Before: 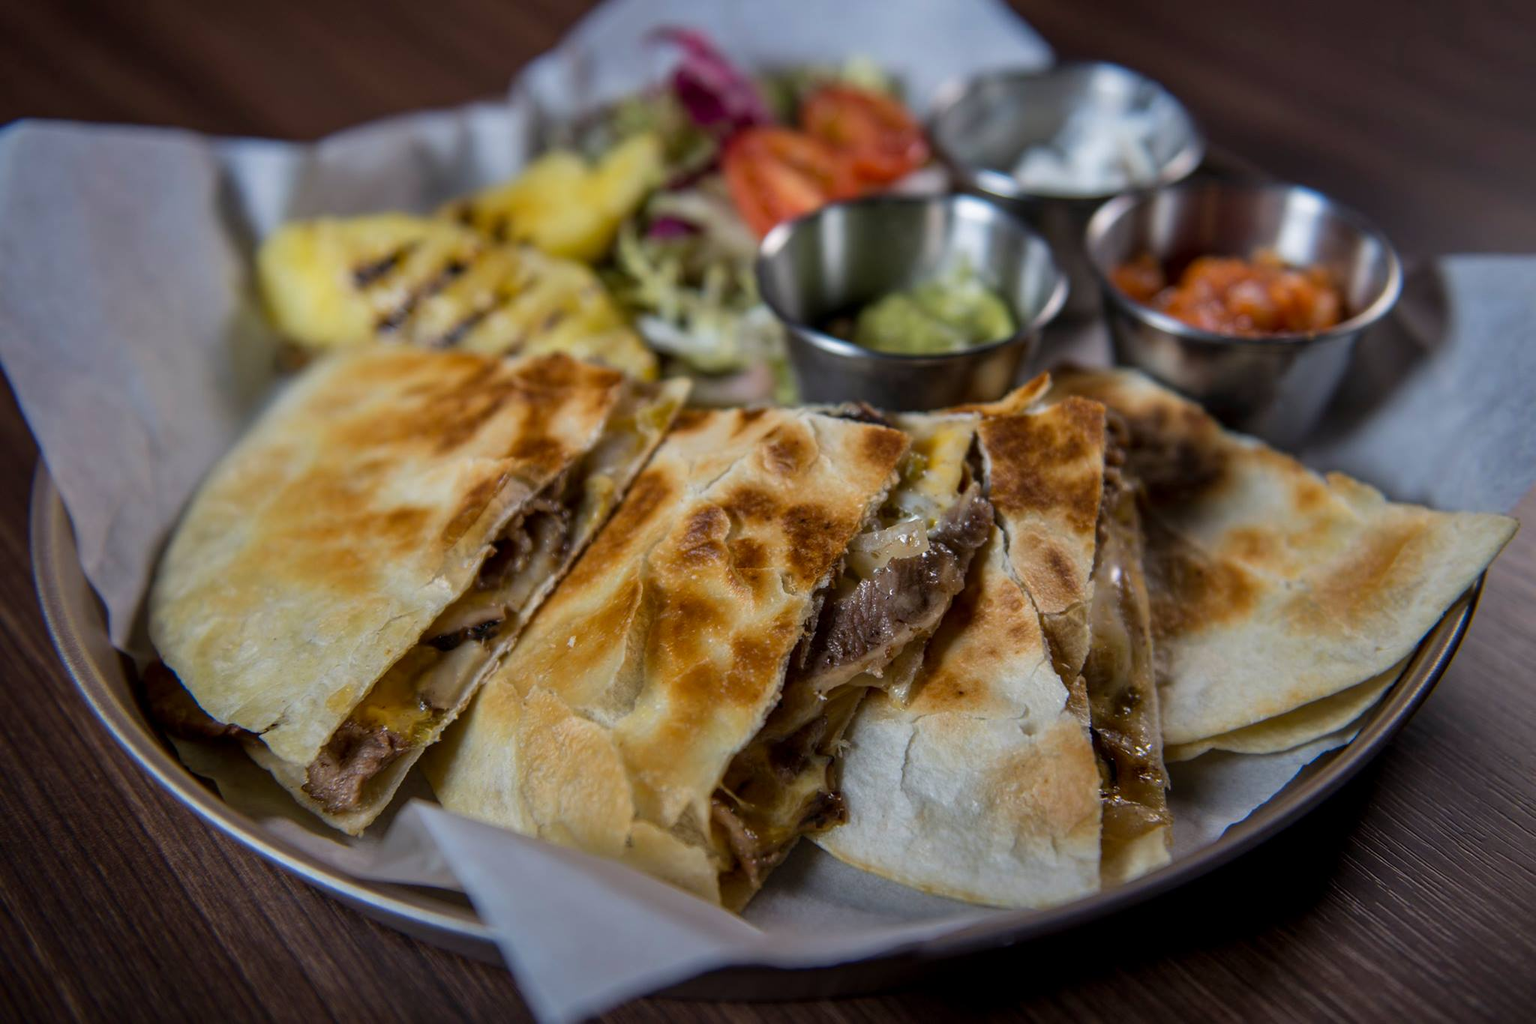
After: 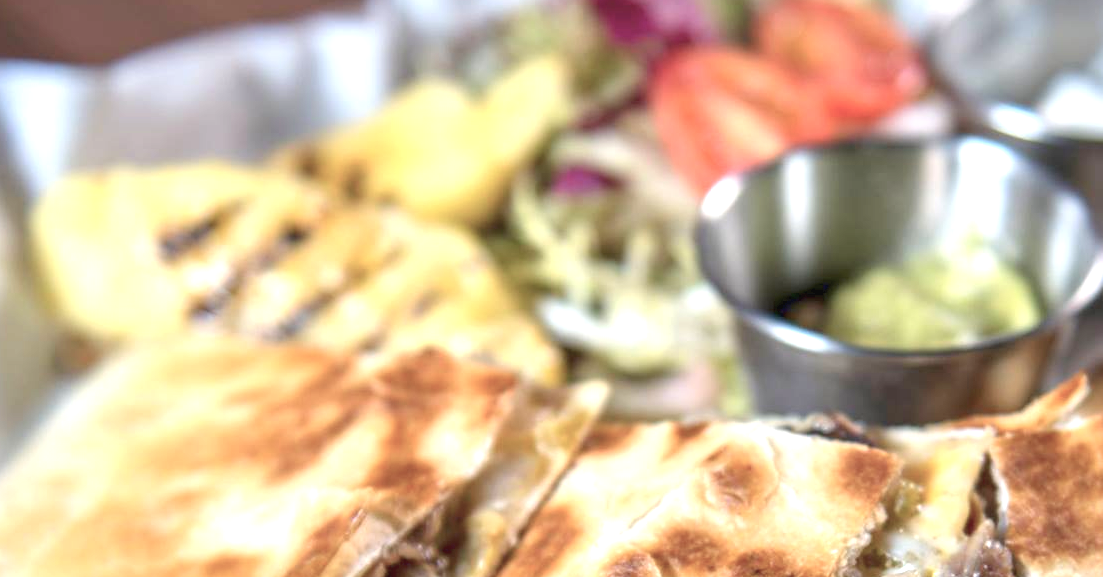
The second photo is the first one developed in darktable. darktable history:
crop: left 15.306%, top 9.065%, right 30.789%, bottom 48.638%
color balance rgb: perceptual saturation grading › global saturation -27.94%, hue shift -2.27°, contrast -21.26%
exposure: black level correction 0, exposure 2.138 EV, compensate exposure bias true, compensate highlight preservation false
